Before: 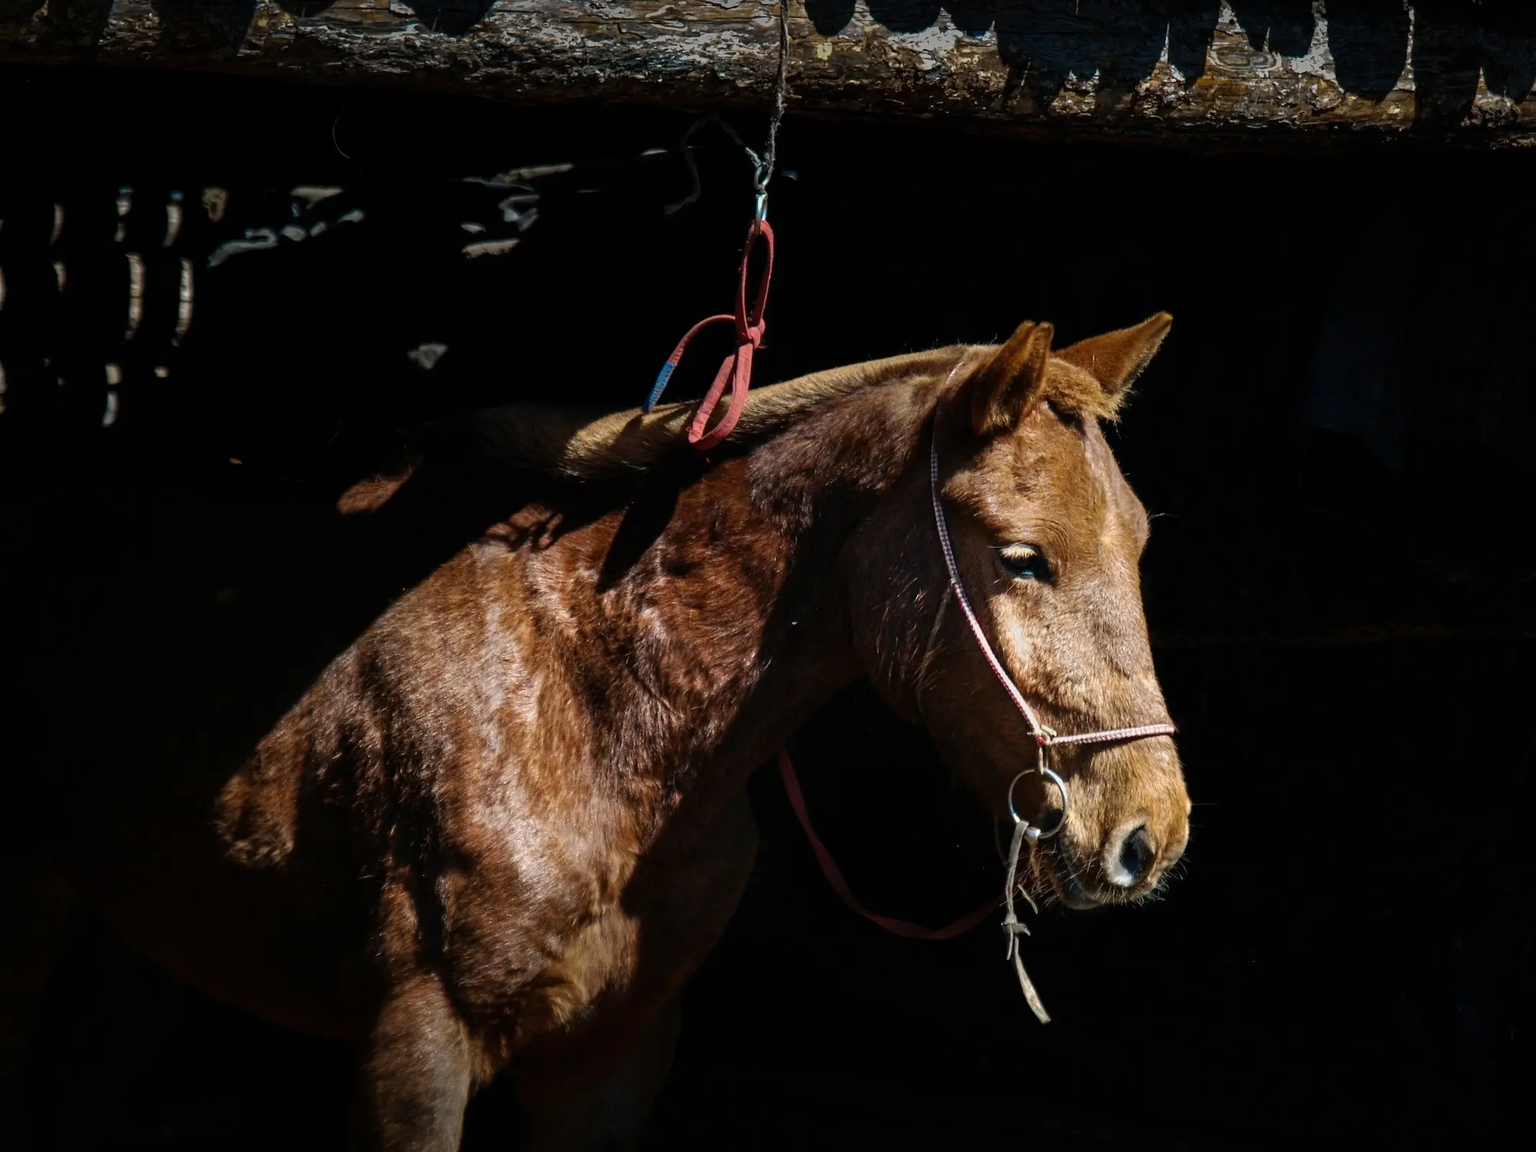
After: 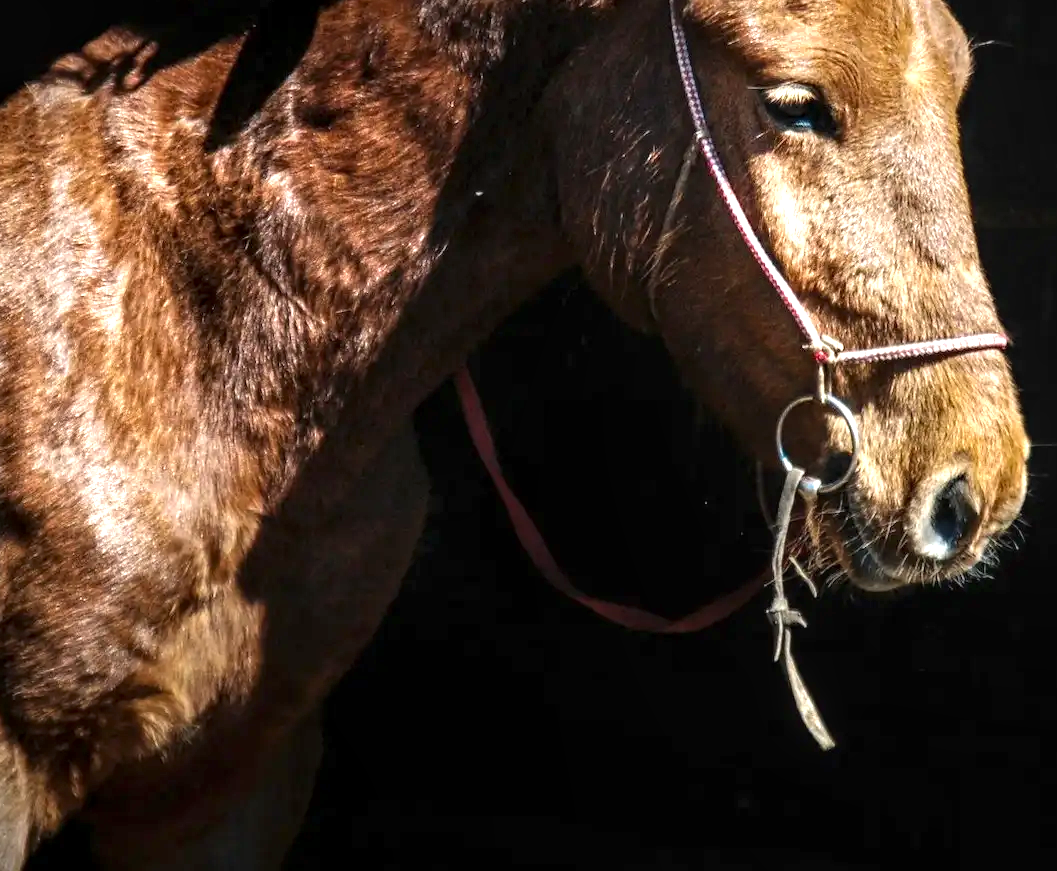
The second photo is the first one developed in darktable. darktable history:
crop: left 29.259%, top 42.037%, right 21.168%, bottom 3.506%
exposure: exposure 1 EV, compensate exposure bias true, compensate highlight preservation false
local contrast: on, module defaults
